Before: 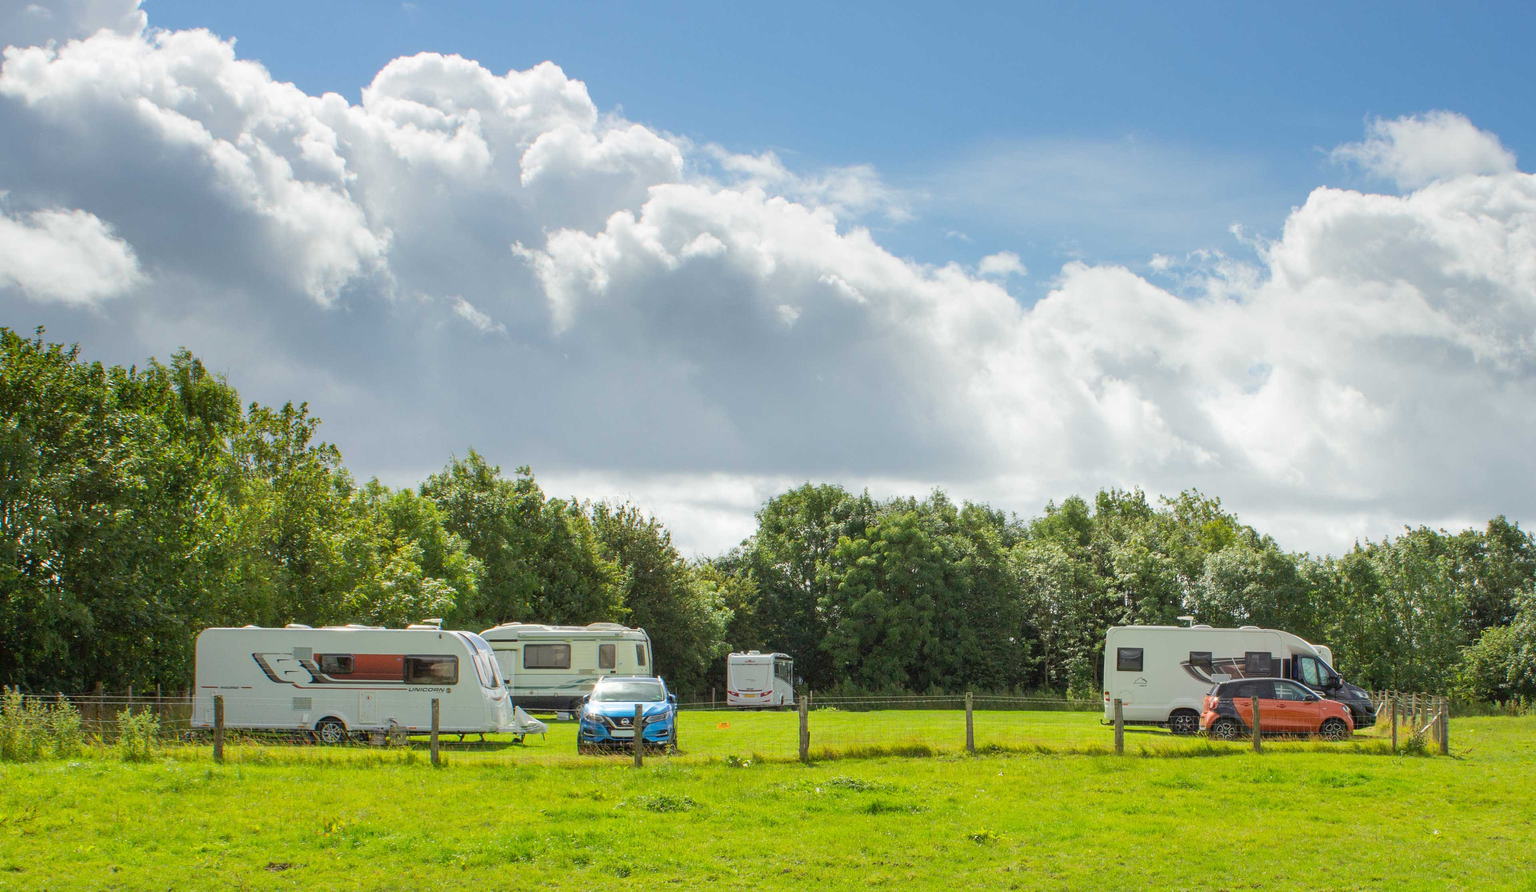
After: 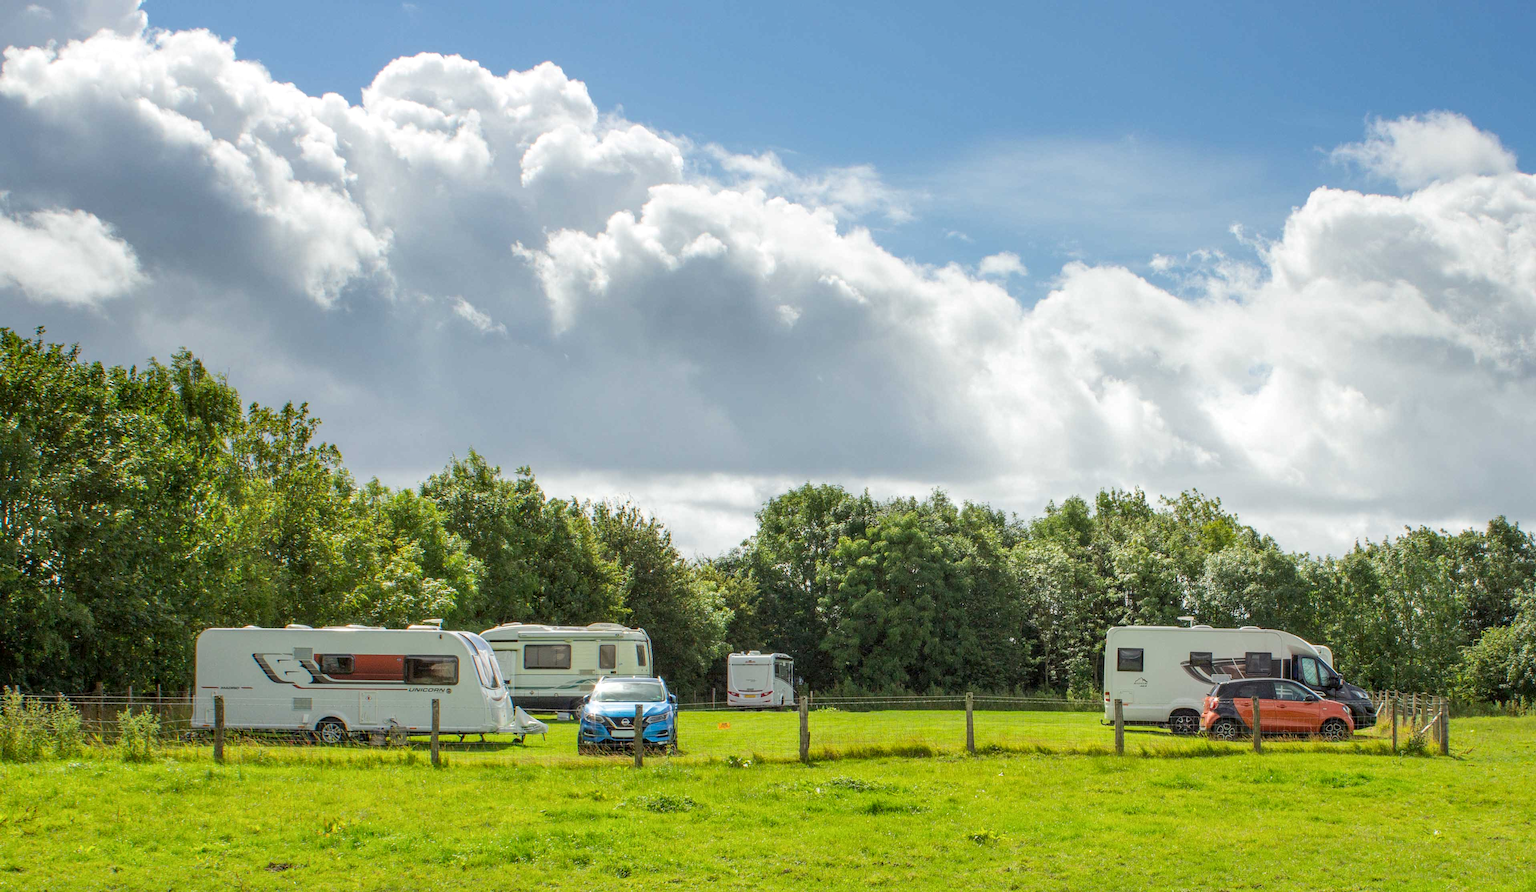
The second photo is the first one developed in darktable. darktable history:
local contrast: on, module defaults
color calibration: illuminant same as pipeline (D50), adaptation XYZ, x 0.345, y 0.358, temperature 5002.81 K
